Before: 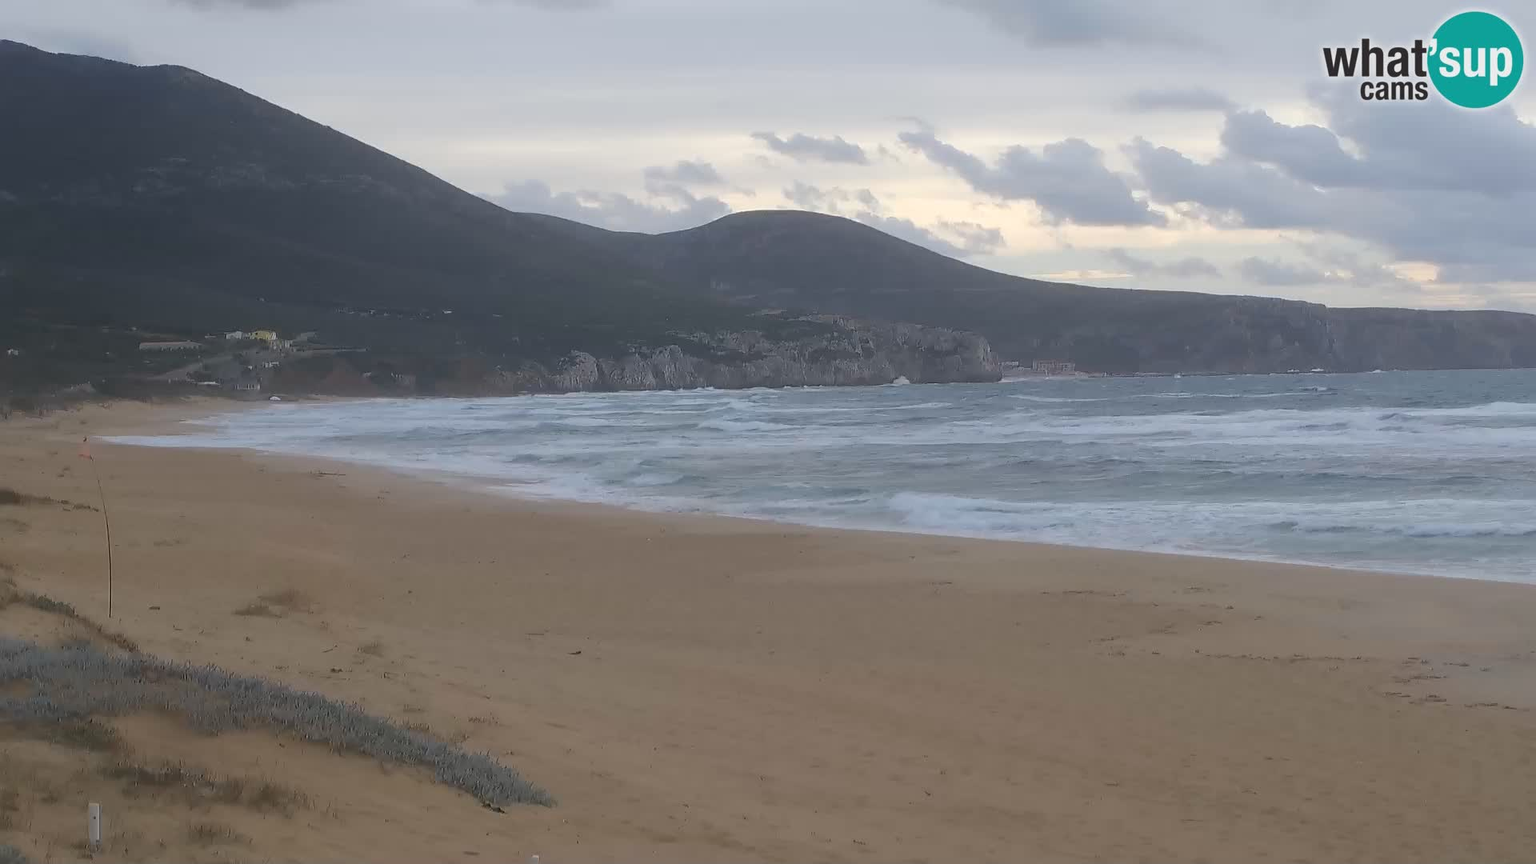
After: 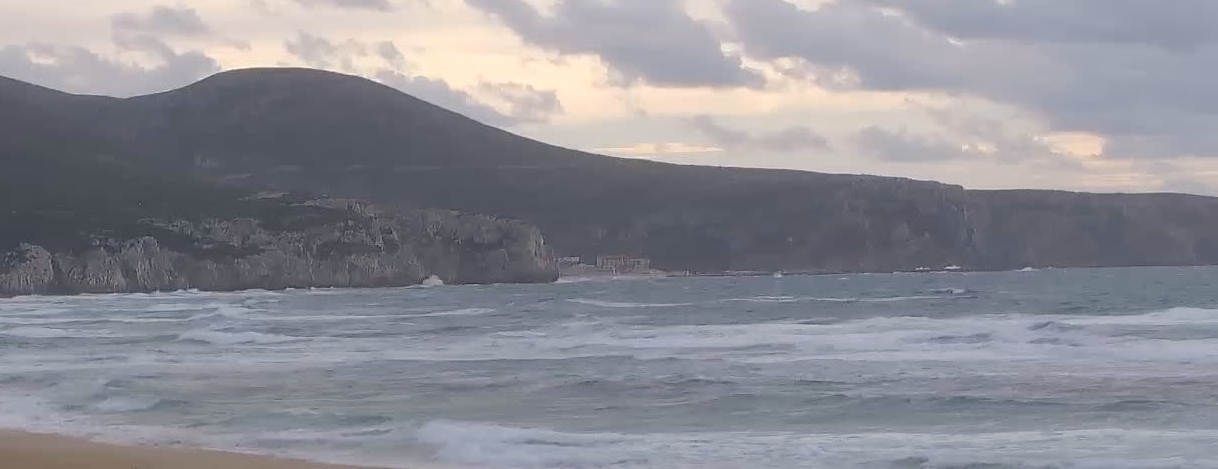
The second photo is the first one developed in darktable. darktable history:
crop: left 36.165%, top 18.099%, right 0.363%, bottom 38.415%
color balance rgb: shadows lift › hue 84.91°, linear chroma grading › global chroma 22.691%, perceptual saturation grading › global saturation 30.666%
color correction: highlights a* 5.6, highlights b* 5.18, saturation 0.644
